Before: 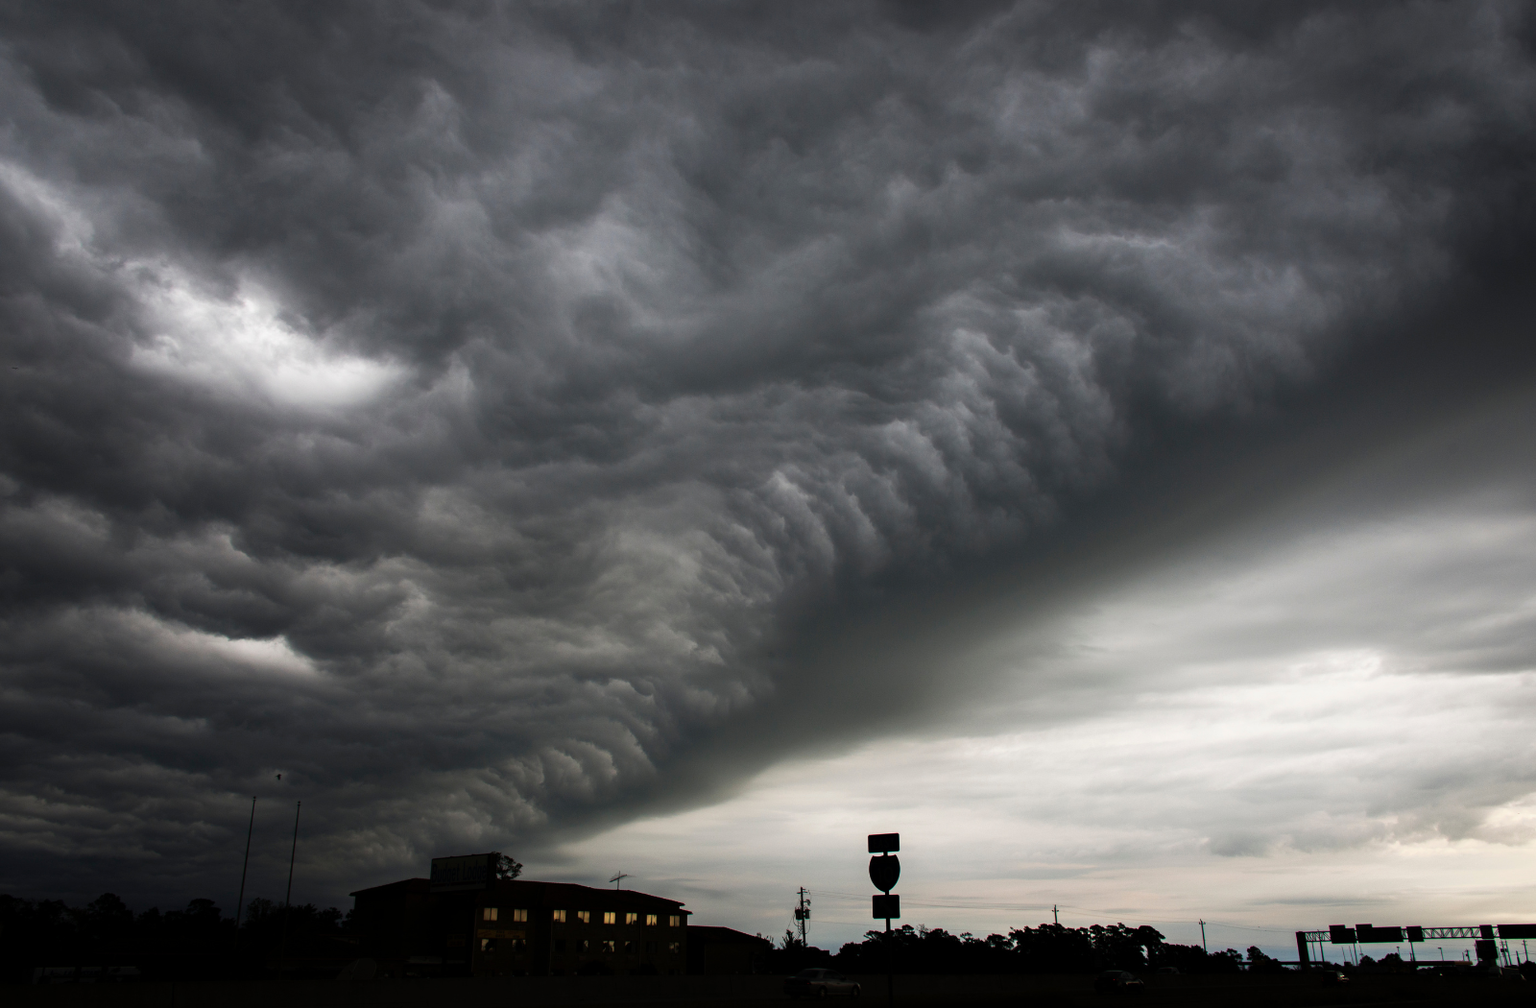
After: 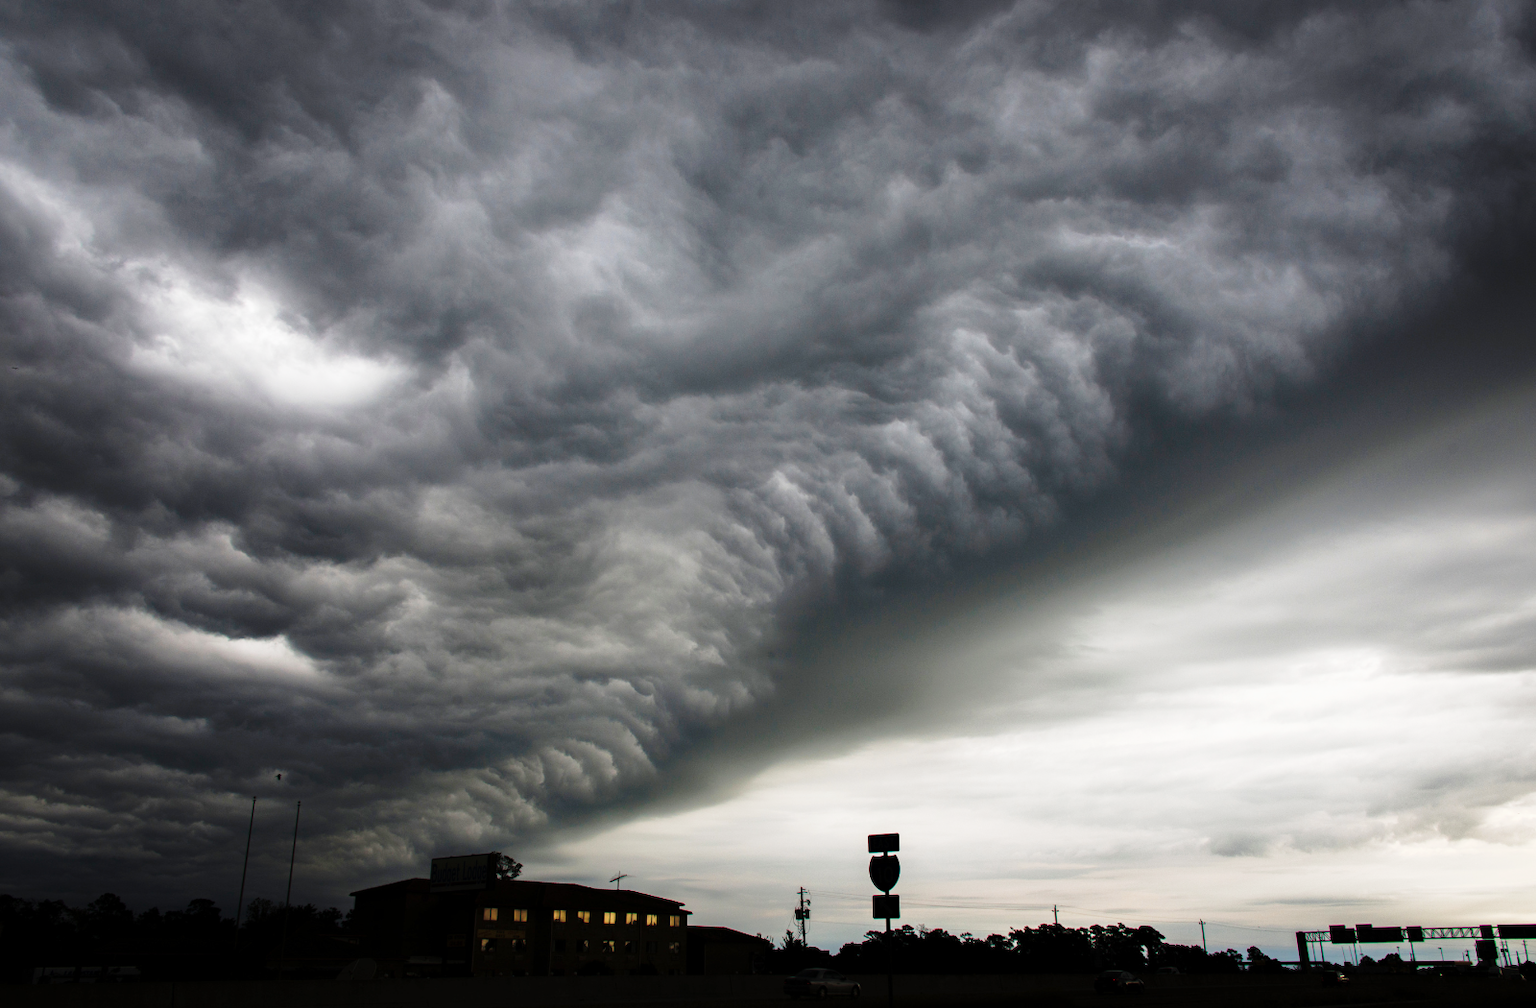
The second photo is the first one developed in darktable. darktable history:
base curve: curves: ch0 [(0, 0) (0.028, 0.03) (0.121, 0.232) (0.46, 0.748) (0.859, 0.968) (1, 1)], preserve colors none
shadows and highlights: shadows 30.21
